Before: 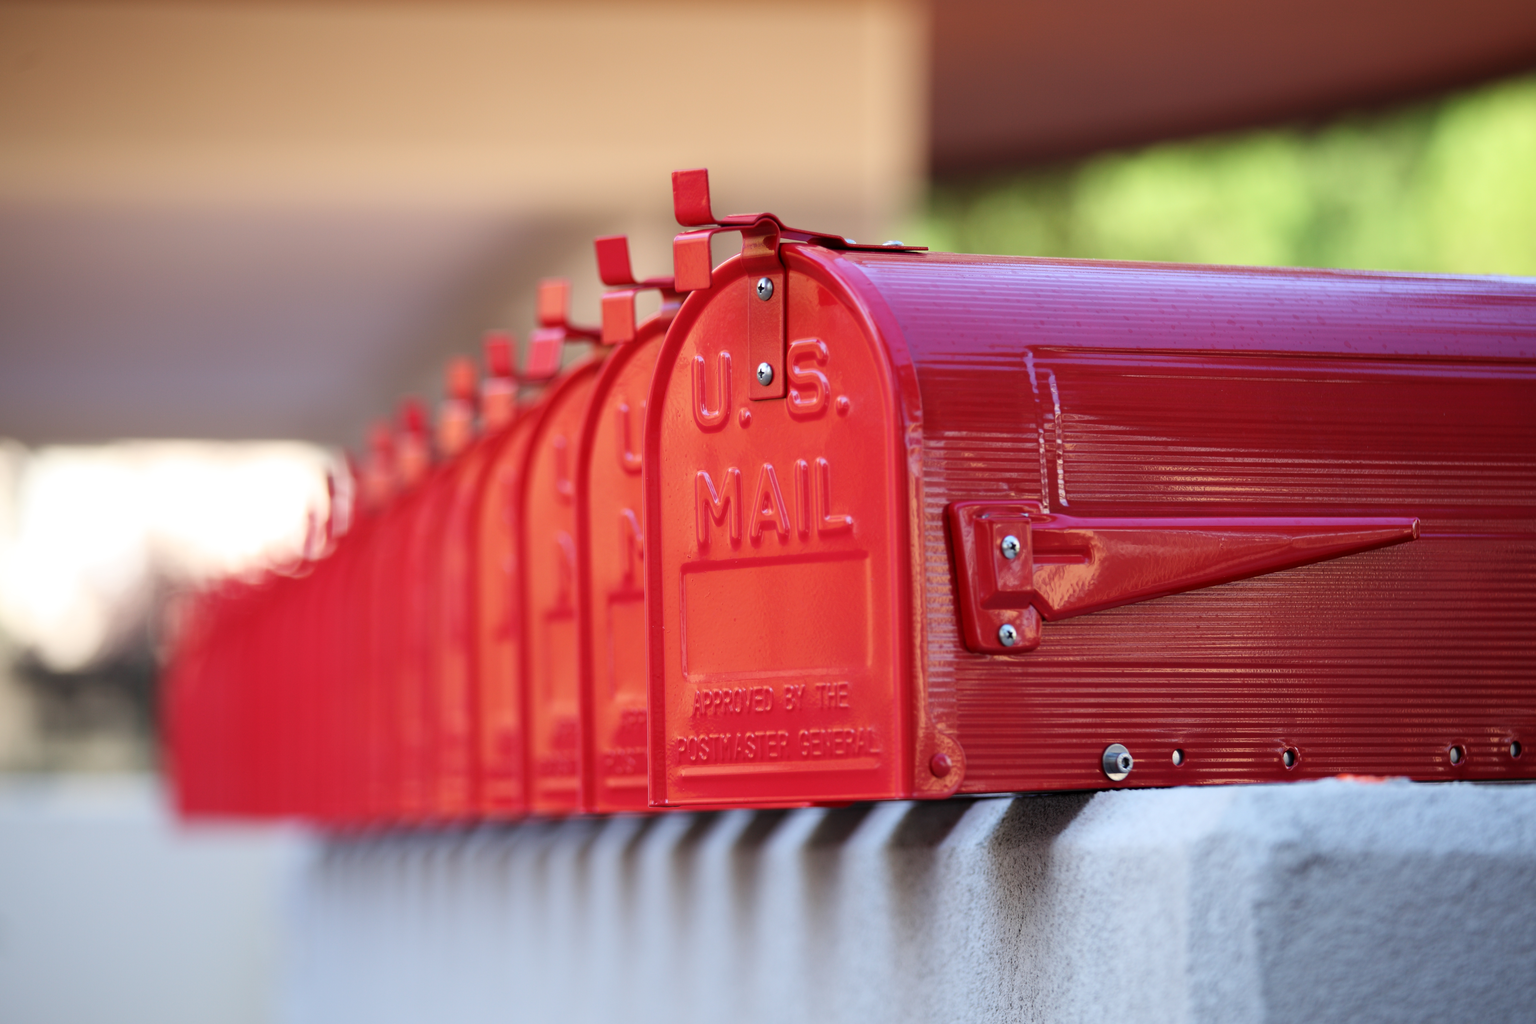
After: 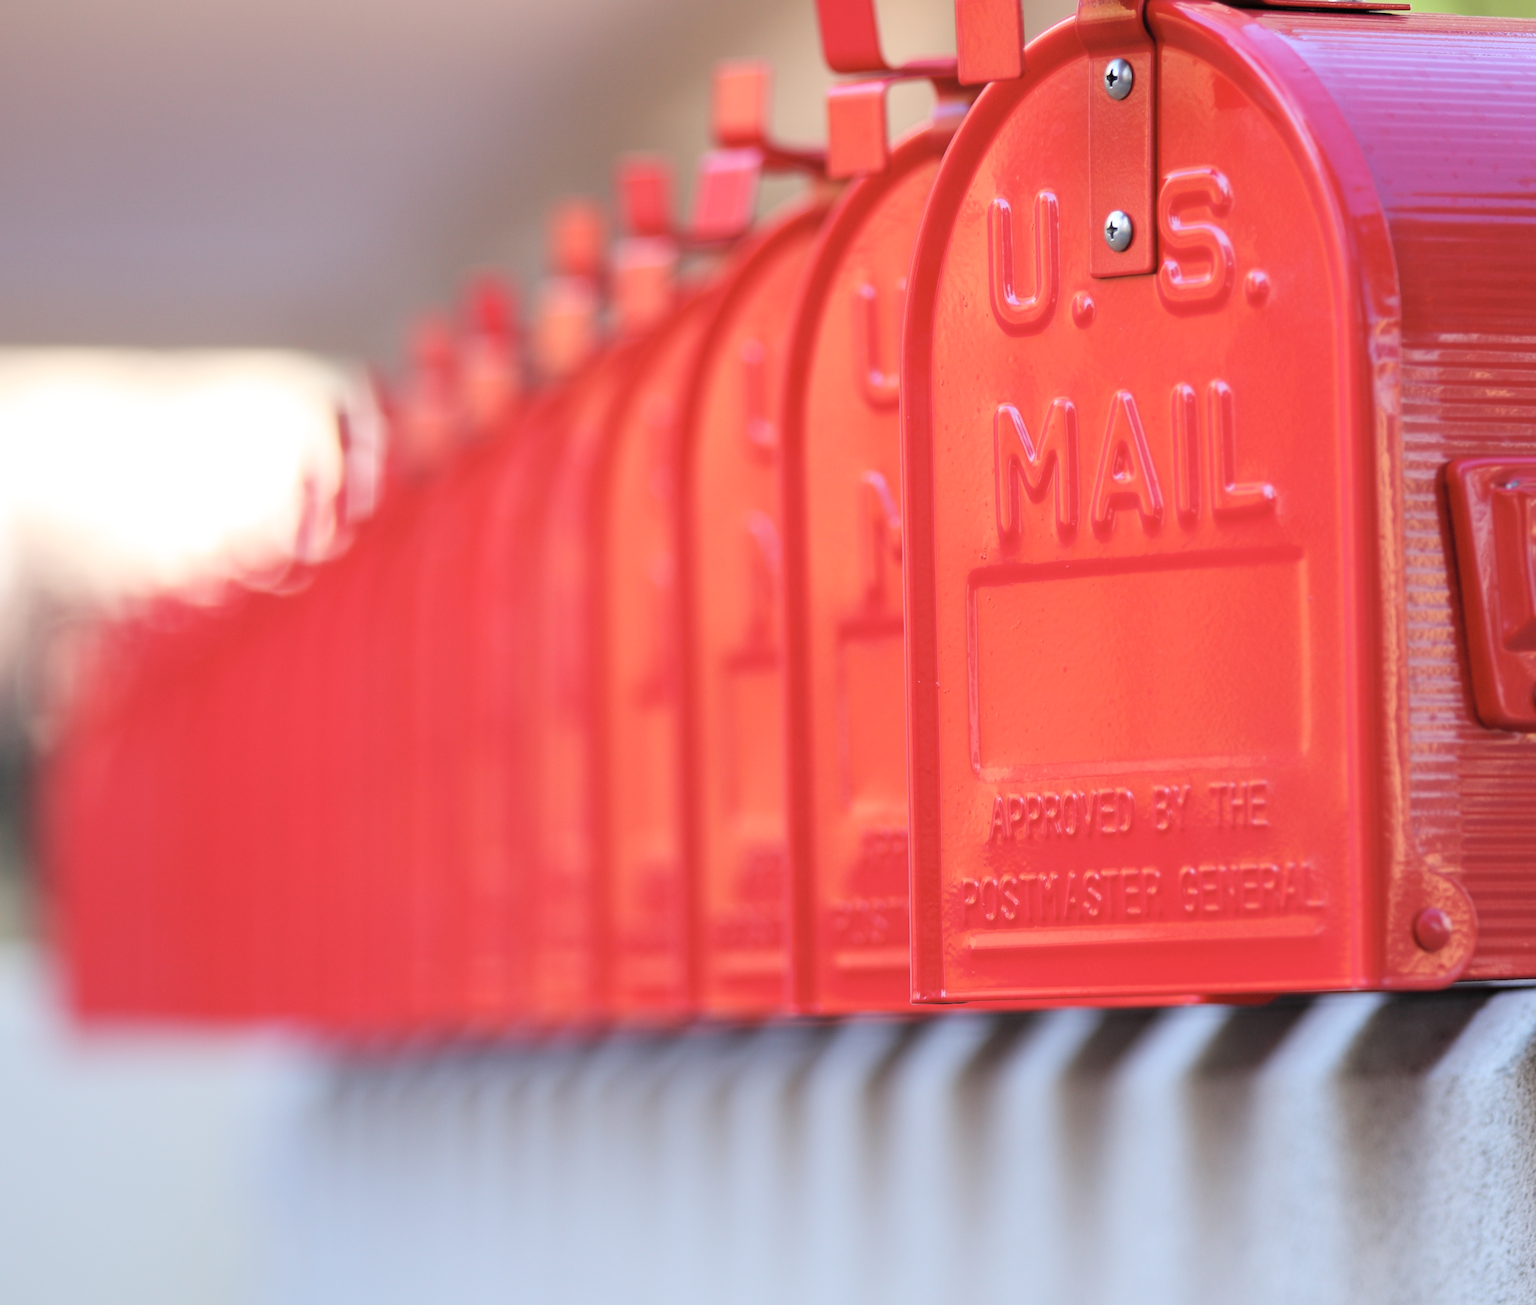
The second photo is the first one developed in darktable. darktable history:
crop: left 9.017%, top 23.917%, right 34.948%, bottom 4.644%
contrast brightness saturation: brightness 0.142
